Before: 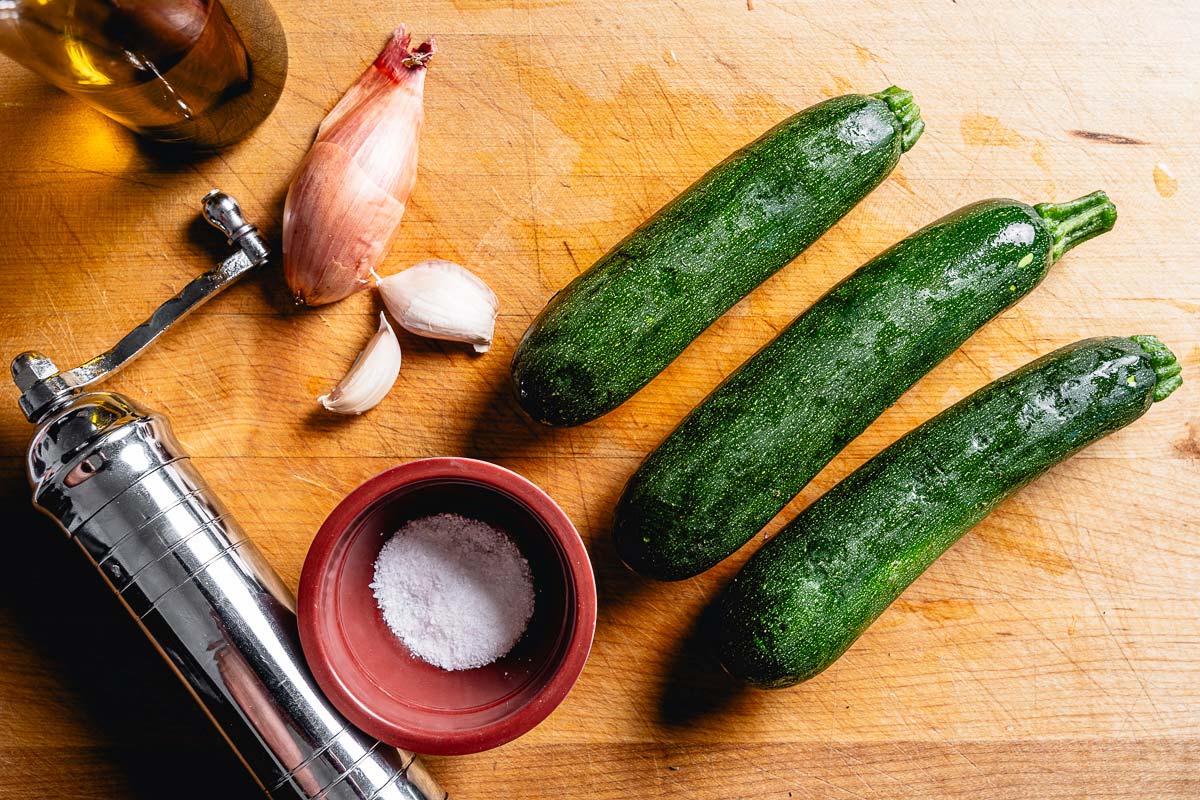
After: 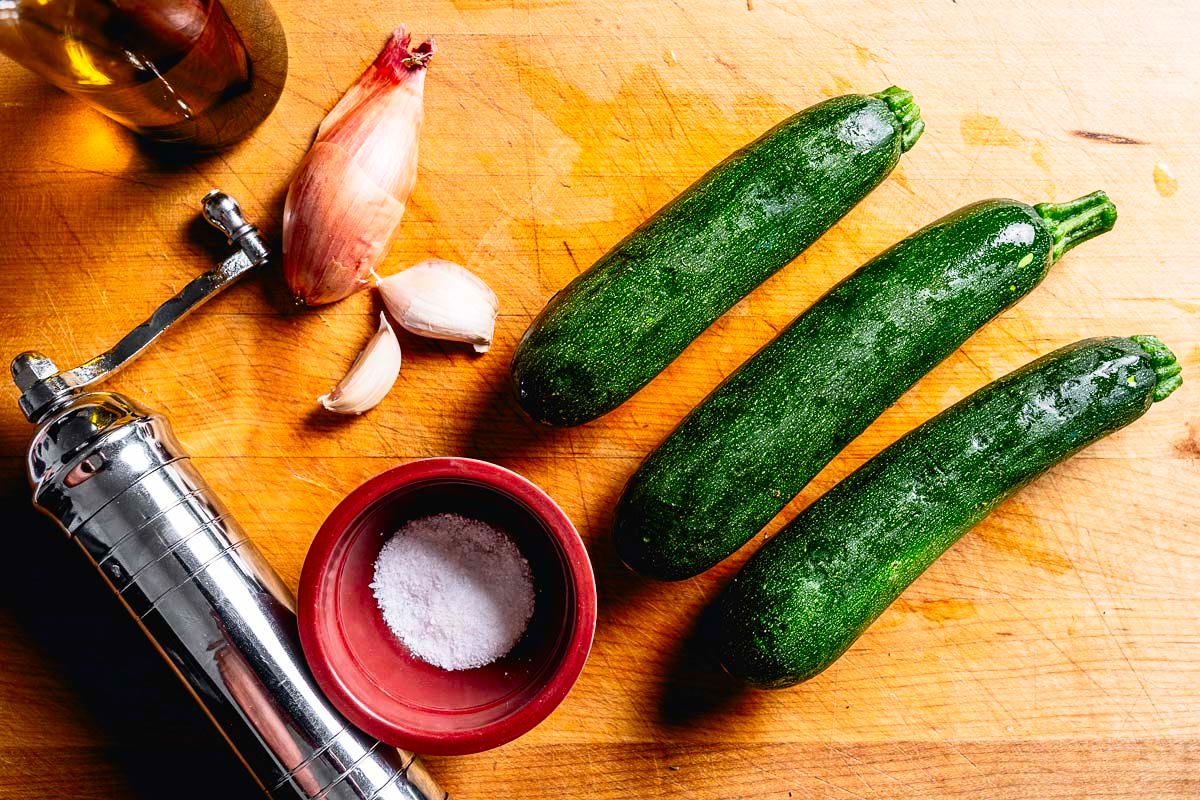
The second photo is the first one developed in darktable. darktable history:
contrast brightness saturation: contrast 0.164, saturation 0.333
